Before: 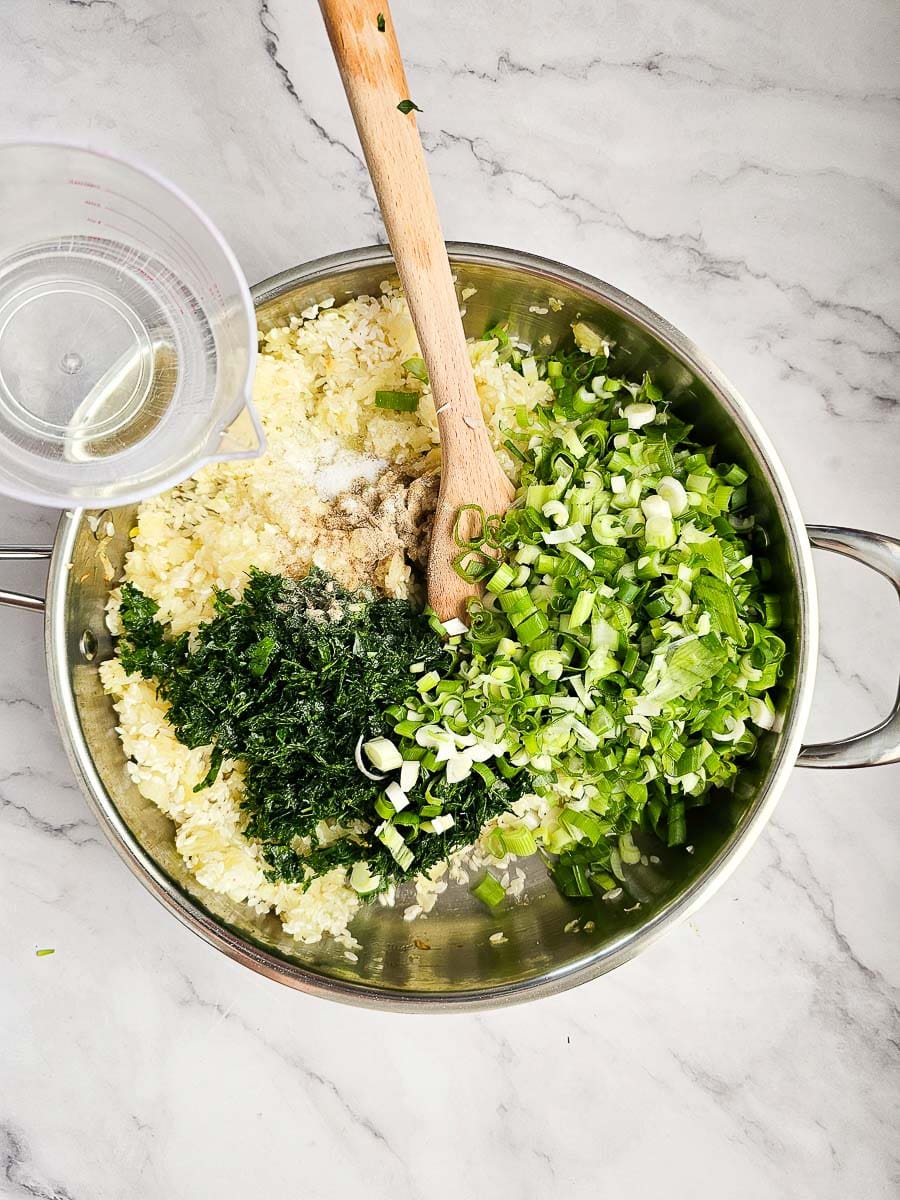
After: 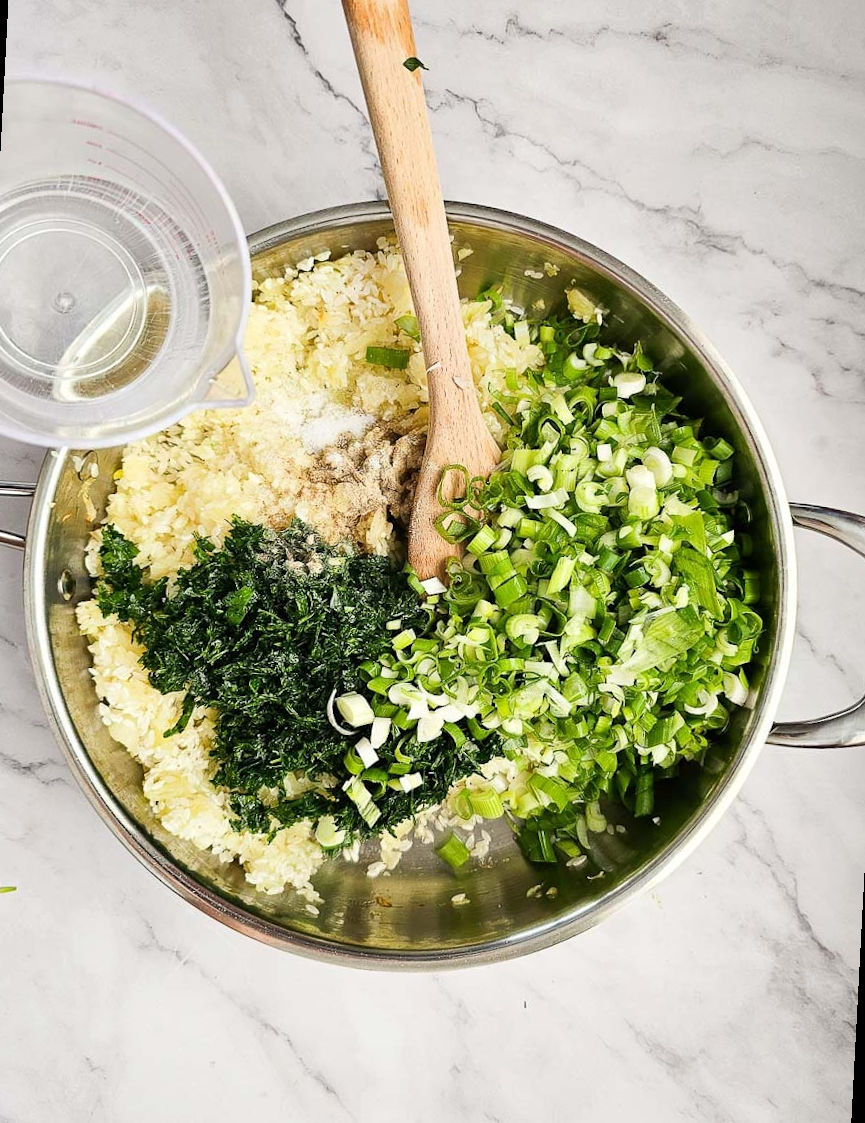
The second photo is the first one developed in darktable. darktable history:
crop and rotate: angle -3.03°, left 5.403%, top 5.198%, right 4.612%, bottom 4.657%
